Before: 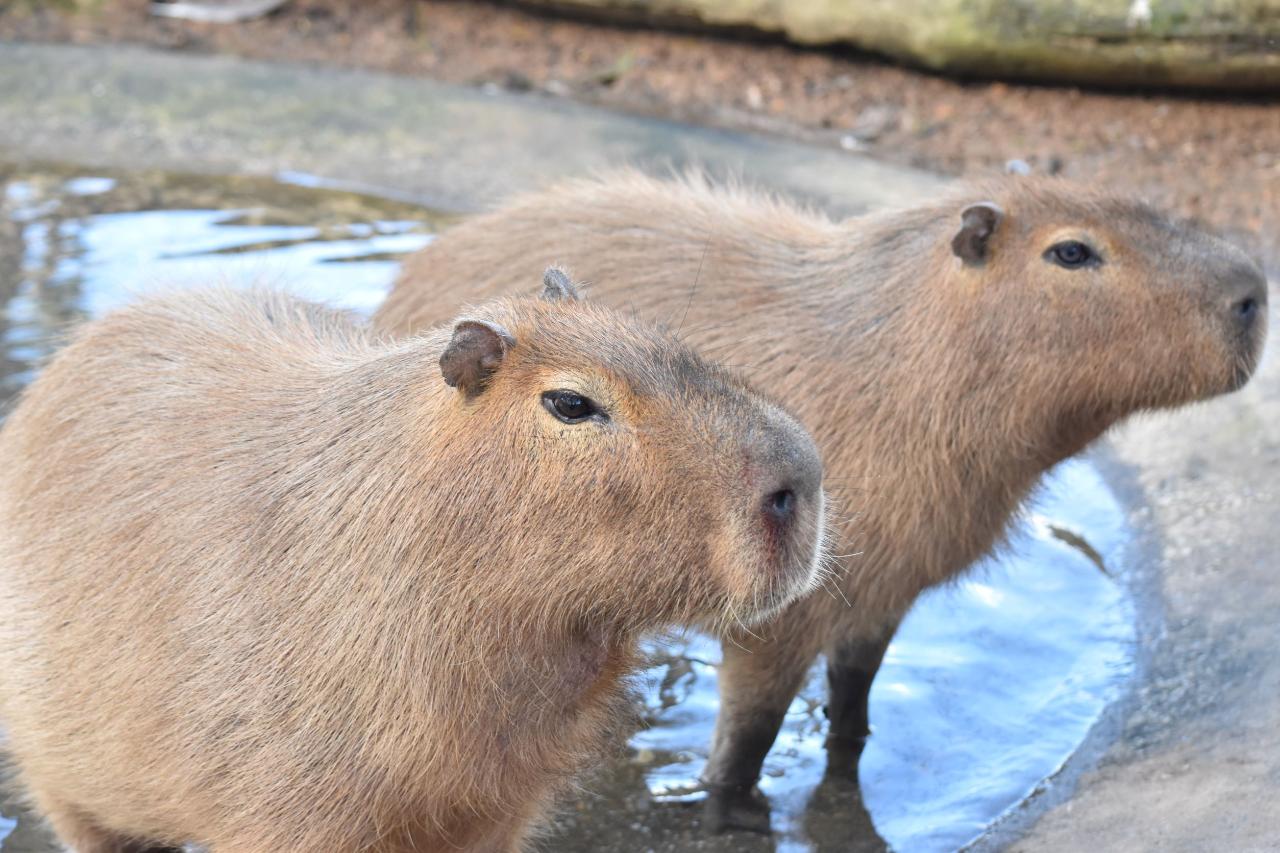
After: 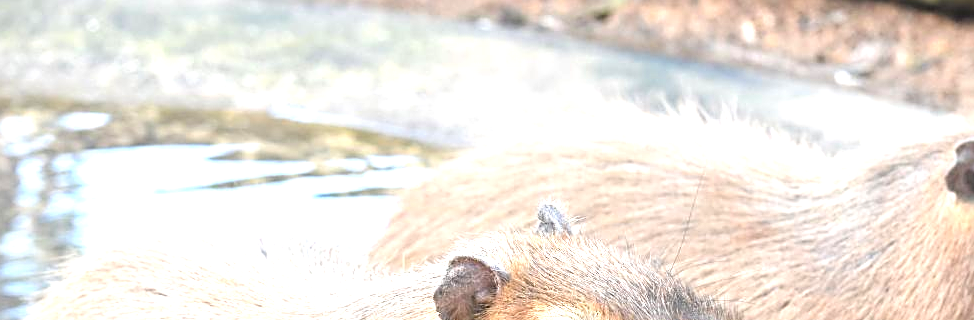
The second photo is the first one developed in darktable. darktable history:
exposure: black level correction 0, exposure 1.001 EV, compensate highlight preservation false
sharpen: on, module defaults
crop: left 0.509%, top 7.639%, right 23.351%, bottom 54.837%
